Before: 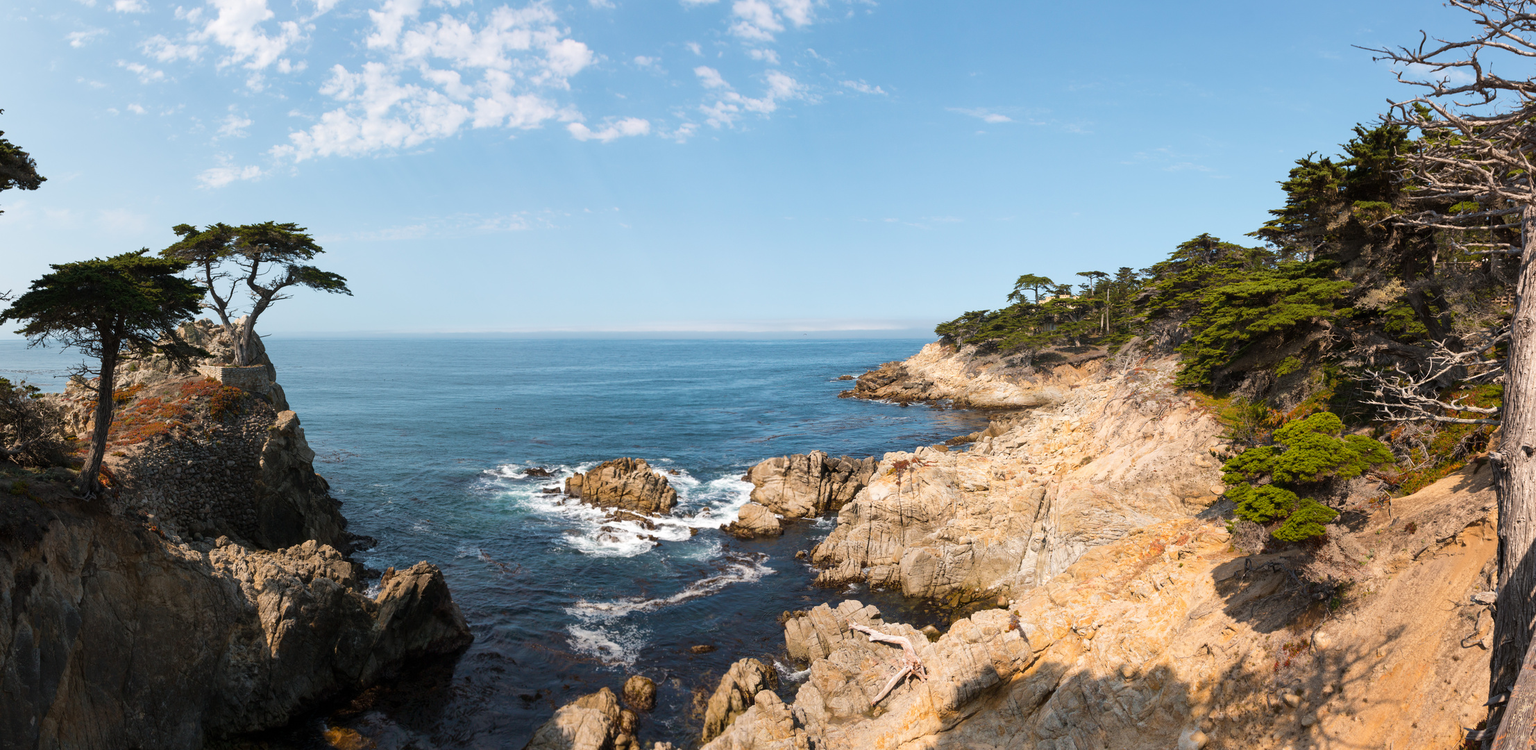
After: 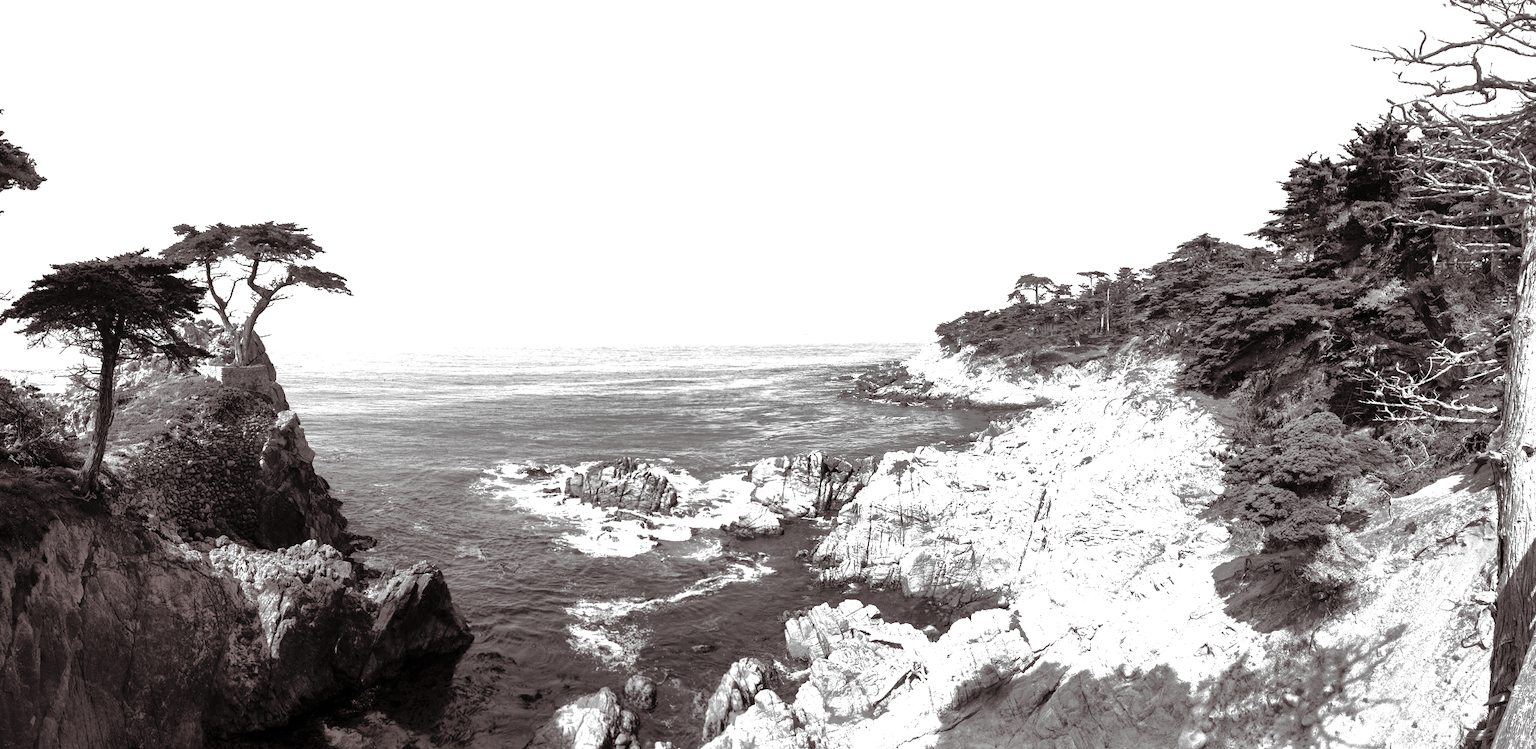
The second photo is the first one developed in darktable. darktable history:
tone equalizer: -8 EV -1.1 EV, -7 EV -1.05 EV, -6 EV -0.9 EV, -5 EV -0.579 EV, -3 EV 0.578 EV, -2 EV 0.884 EV, -1 EV 1 EV, +0 EV 1.06 EV
shadows and highlights: shadows 58.18, highlights -59.77
color balance rgb: shadows lift › chroma 4.564%, shadows lift › hue 24.27°, linear chroma grading › global chroma 49.878%, perceptual saturation grading › global saturation 0.644%, perceptual saturation grading › mid-tones 11.092%, perceptual brilliance grading › global brilliance 12.139%
color calibration: output gray [0.23, 0.37, 0.4, 0], gray › normalize channels true, illuminant same as pipeline (D50), adaptation XYZ, x 0.345, y 0.358, temperature 5011.89 K, gamut compression 0.02
